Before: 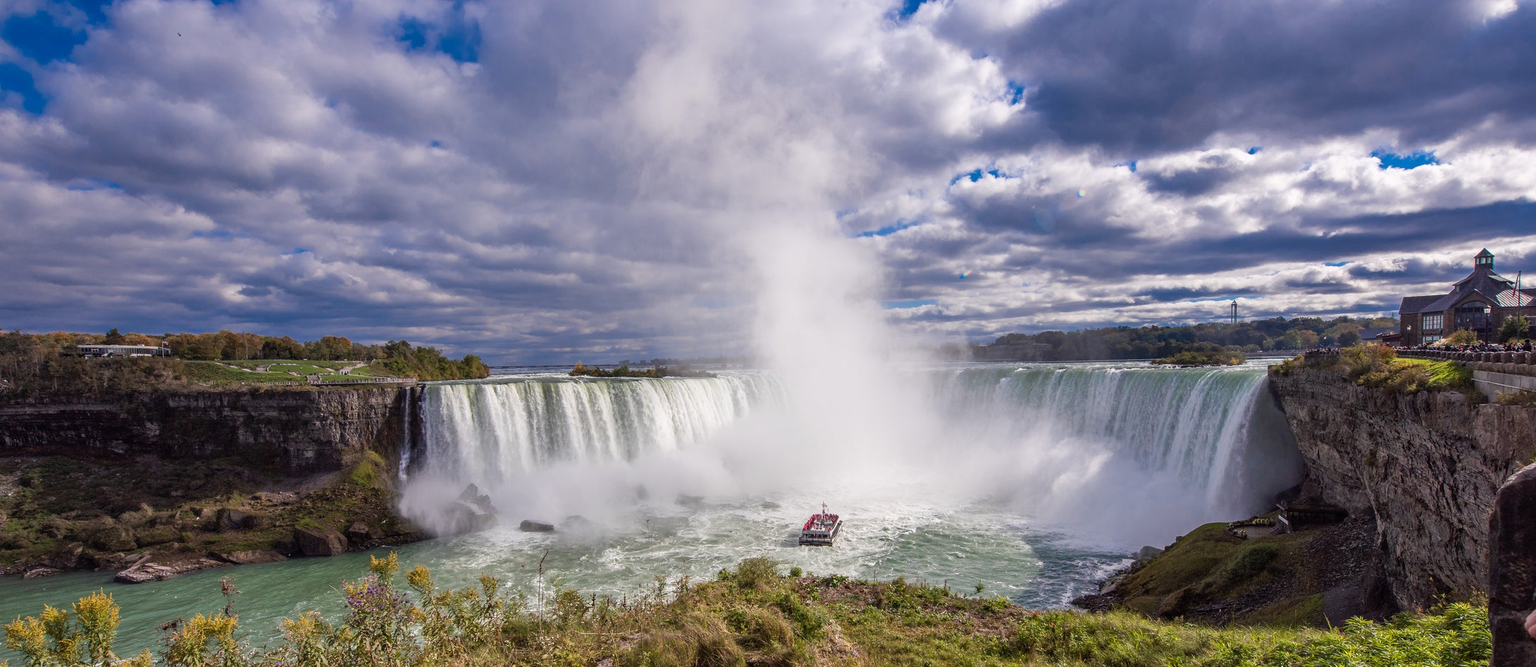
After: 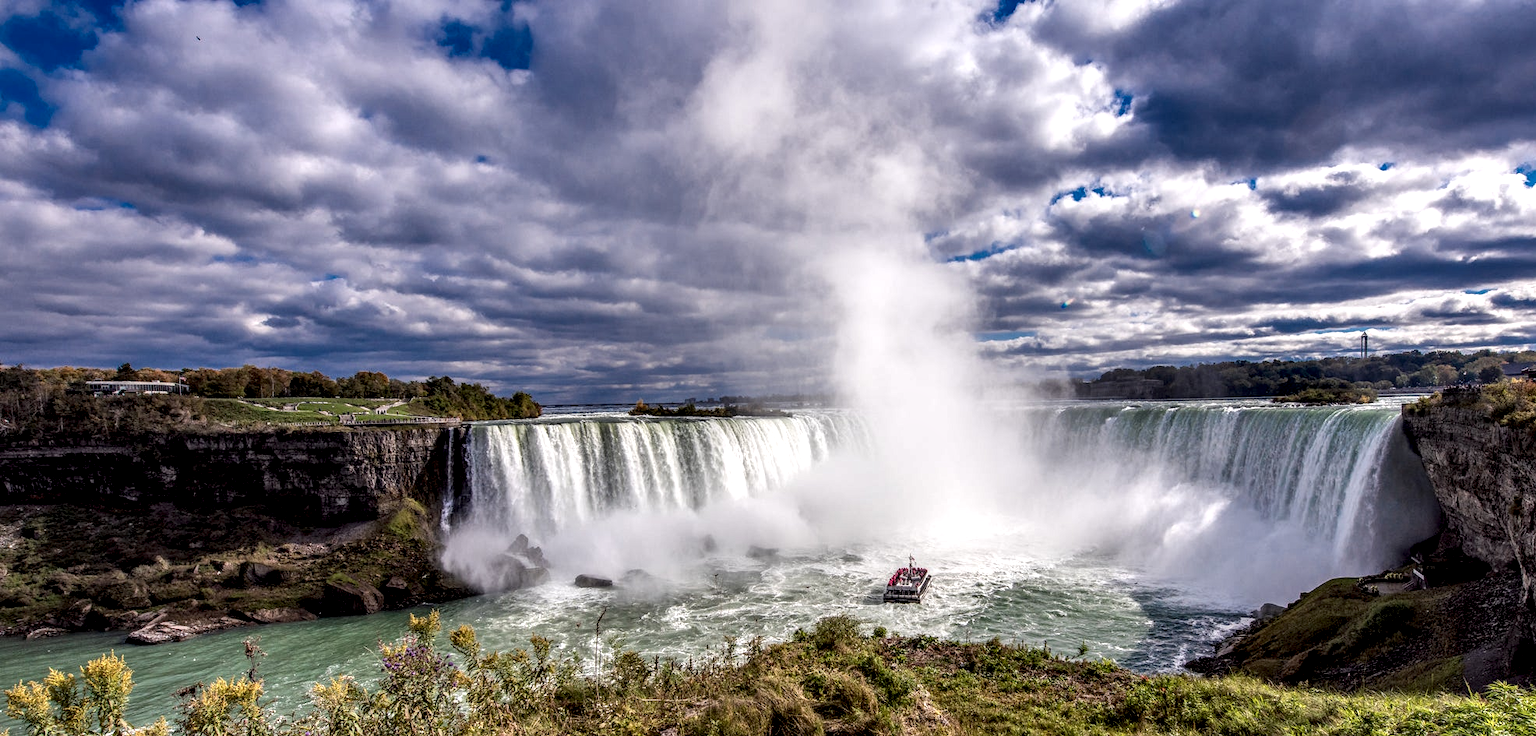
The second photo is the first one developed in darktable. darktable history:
crop: right 9.523%, bottom 0.023%
local contrast: highlights 18%, detail 185%
